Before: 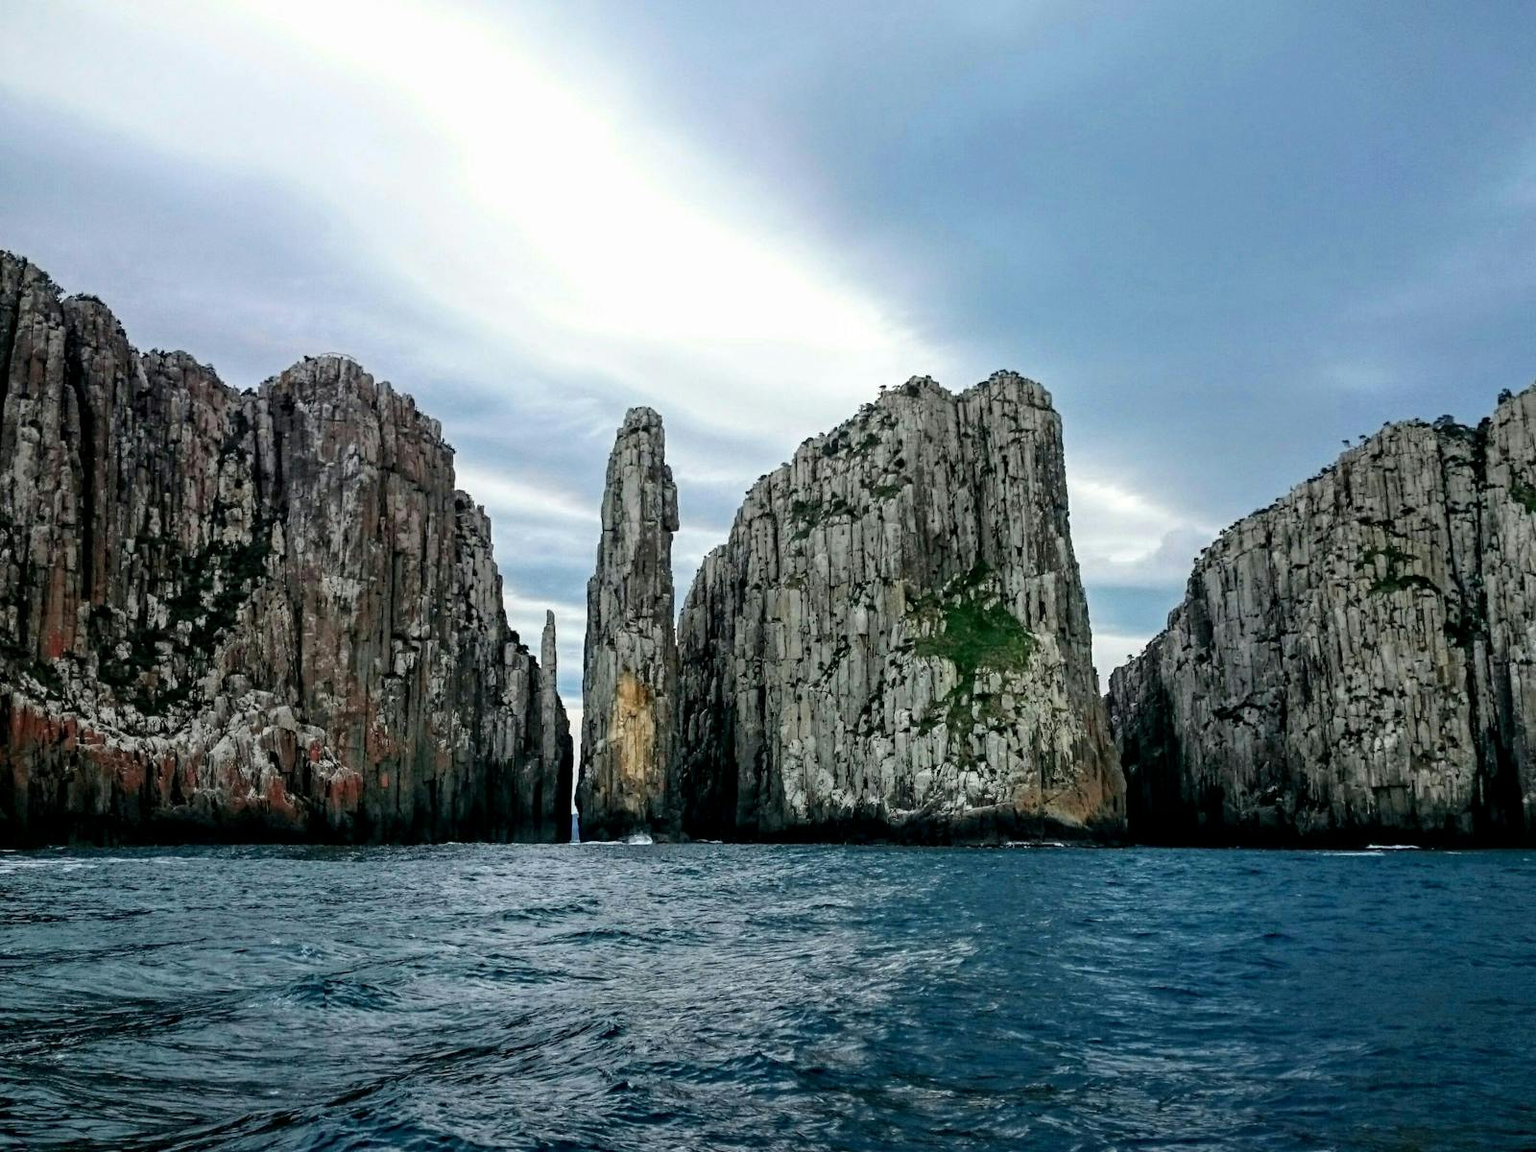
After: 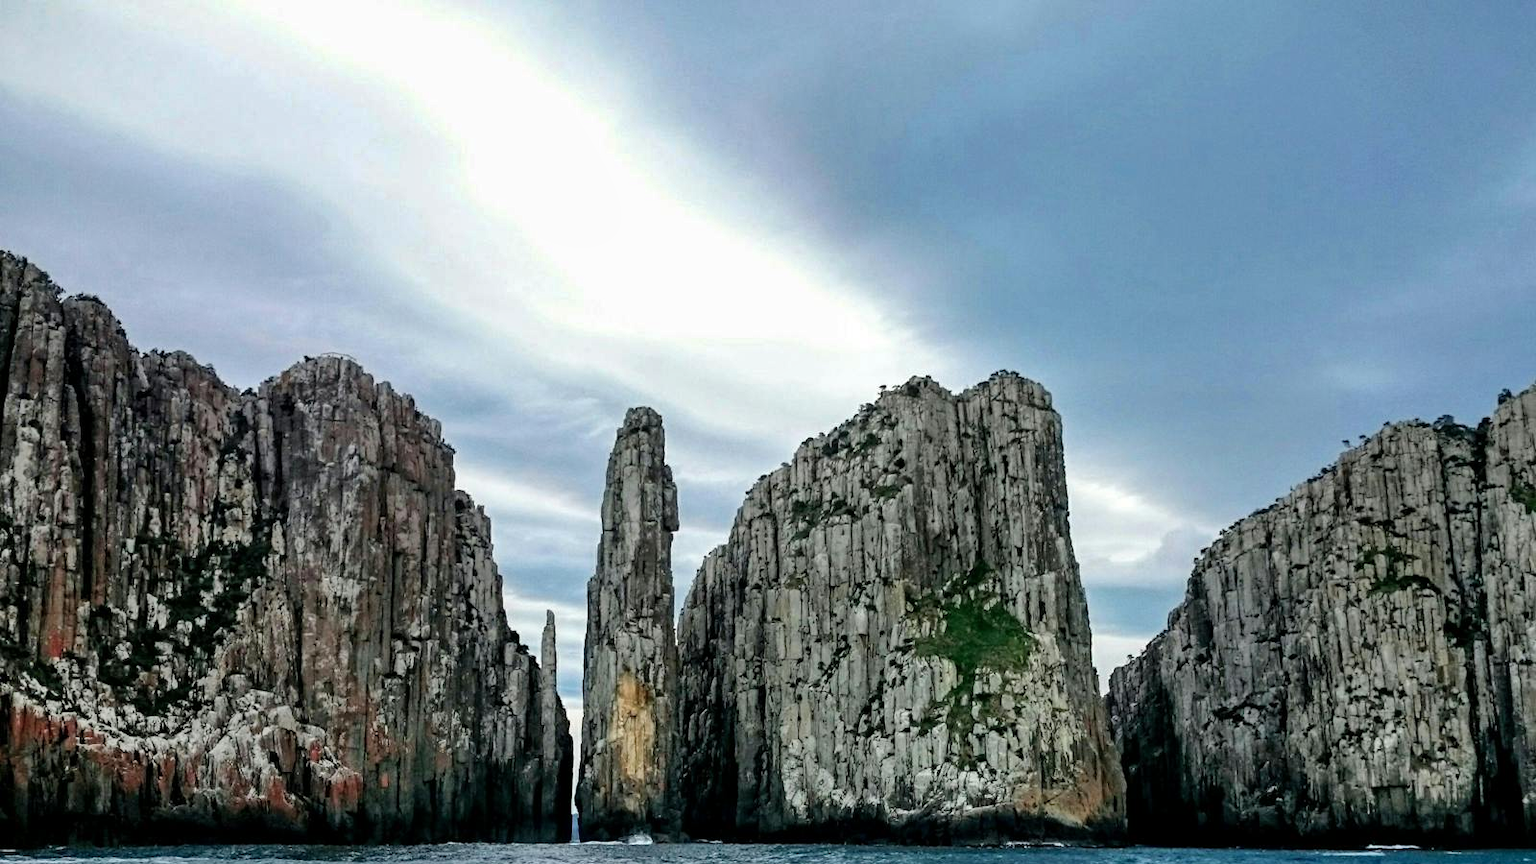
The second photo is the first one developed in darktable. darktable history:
shadows and highlights: soften with gaussian
crop: bottom 24.98%
